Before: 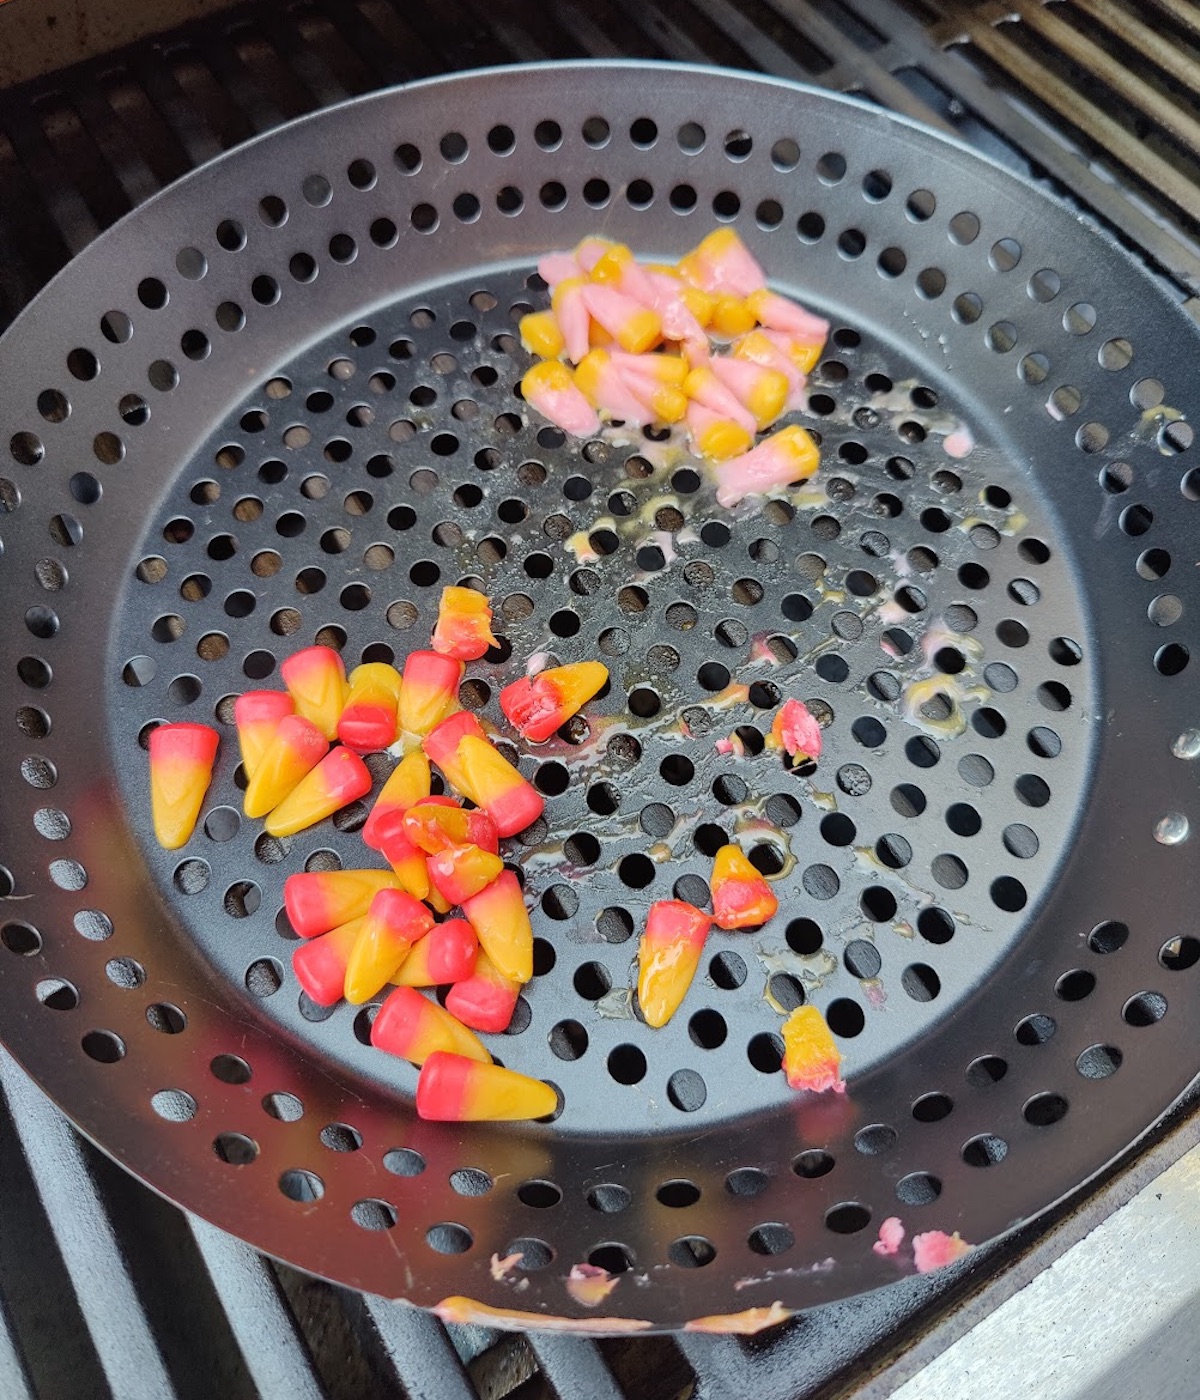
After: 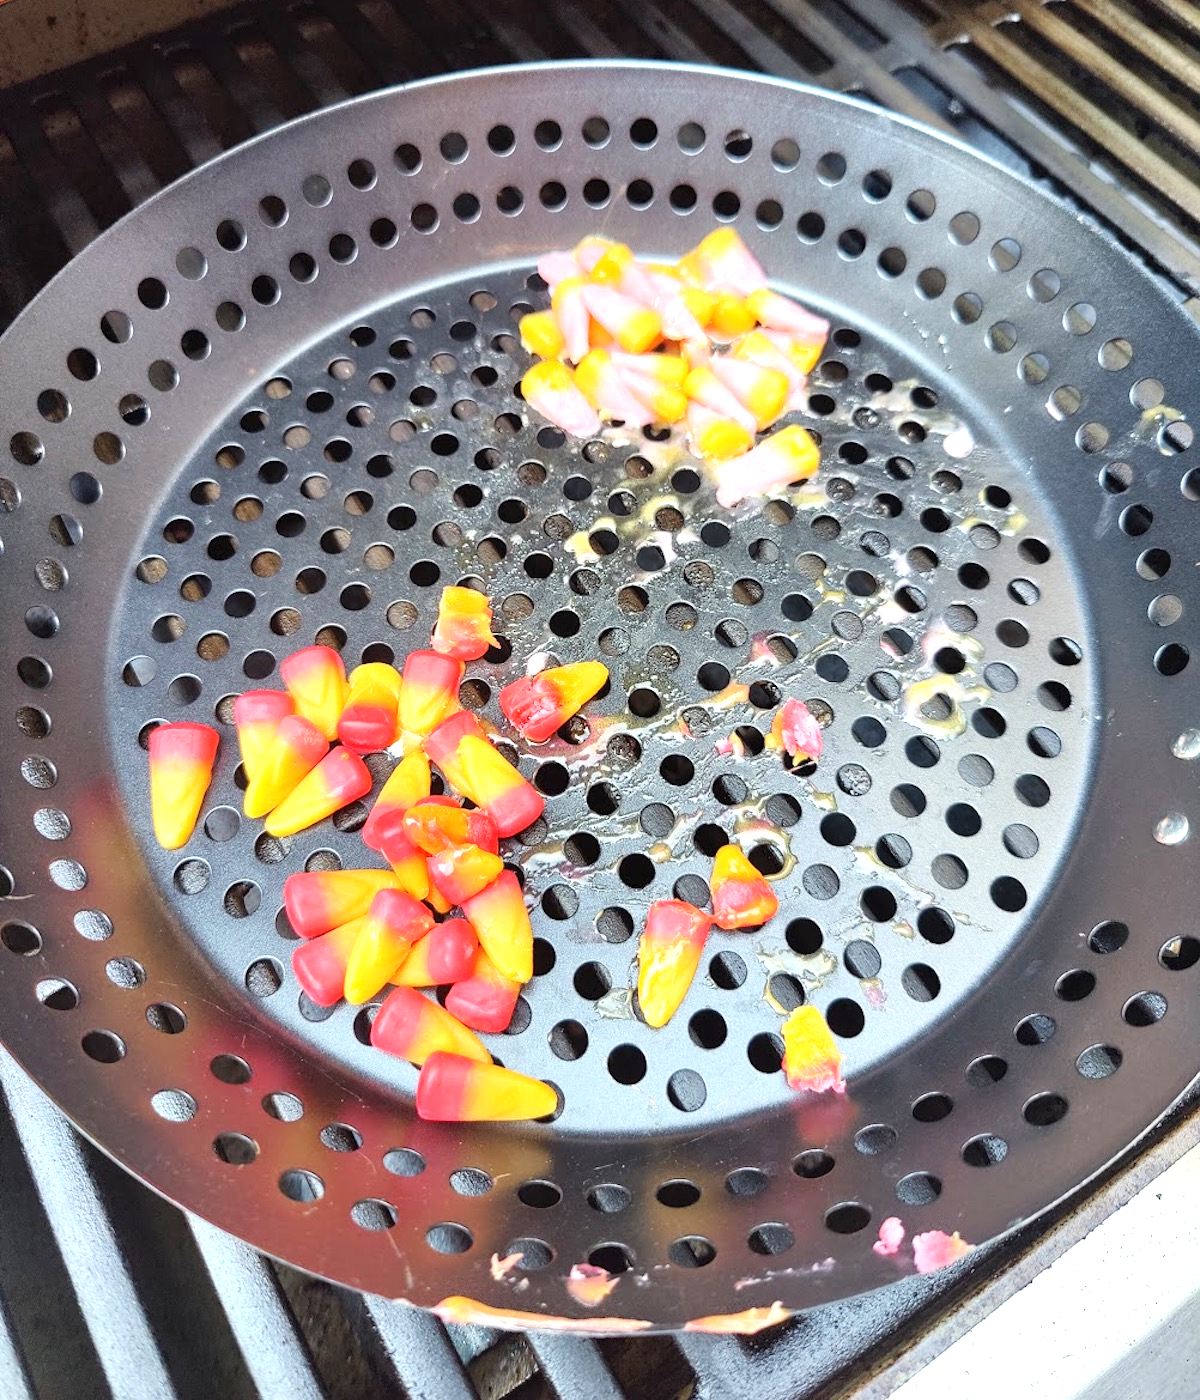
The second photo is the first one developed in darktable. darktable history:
exposure: exposure 0.951 EV, compensate highlight preservation false
